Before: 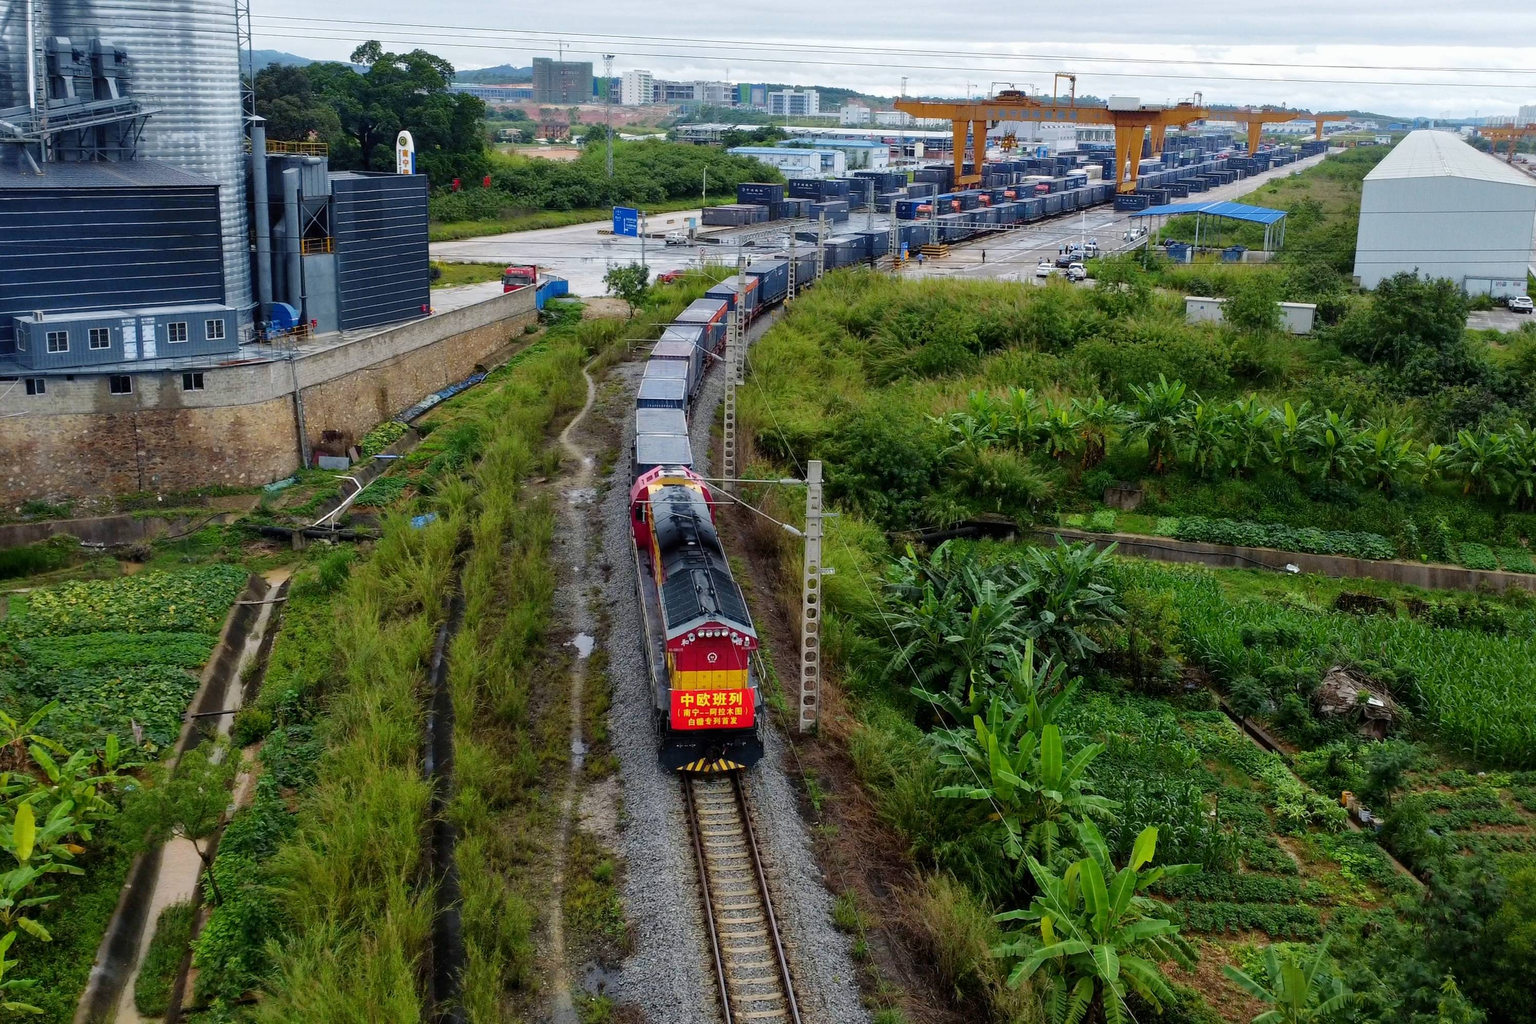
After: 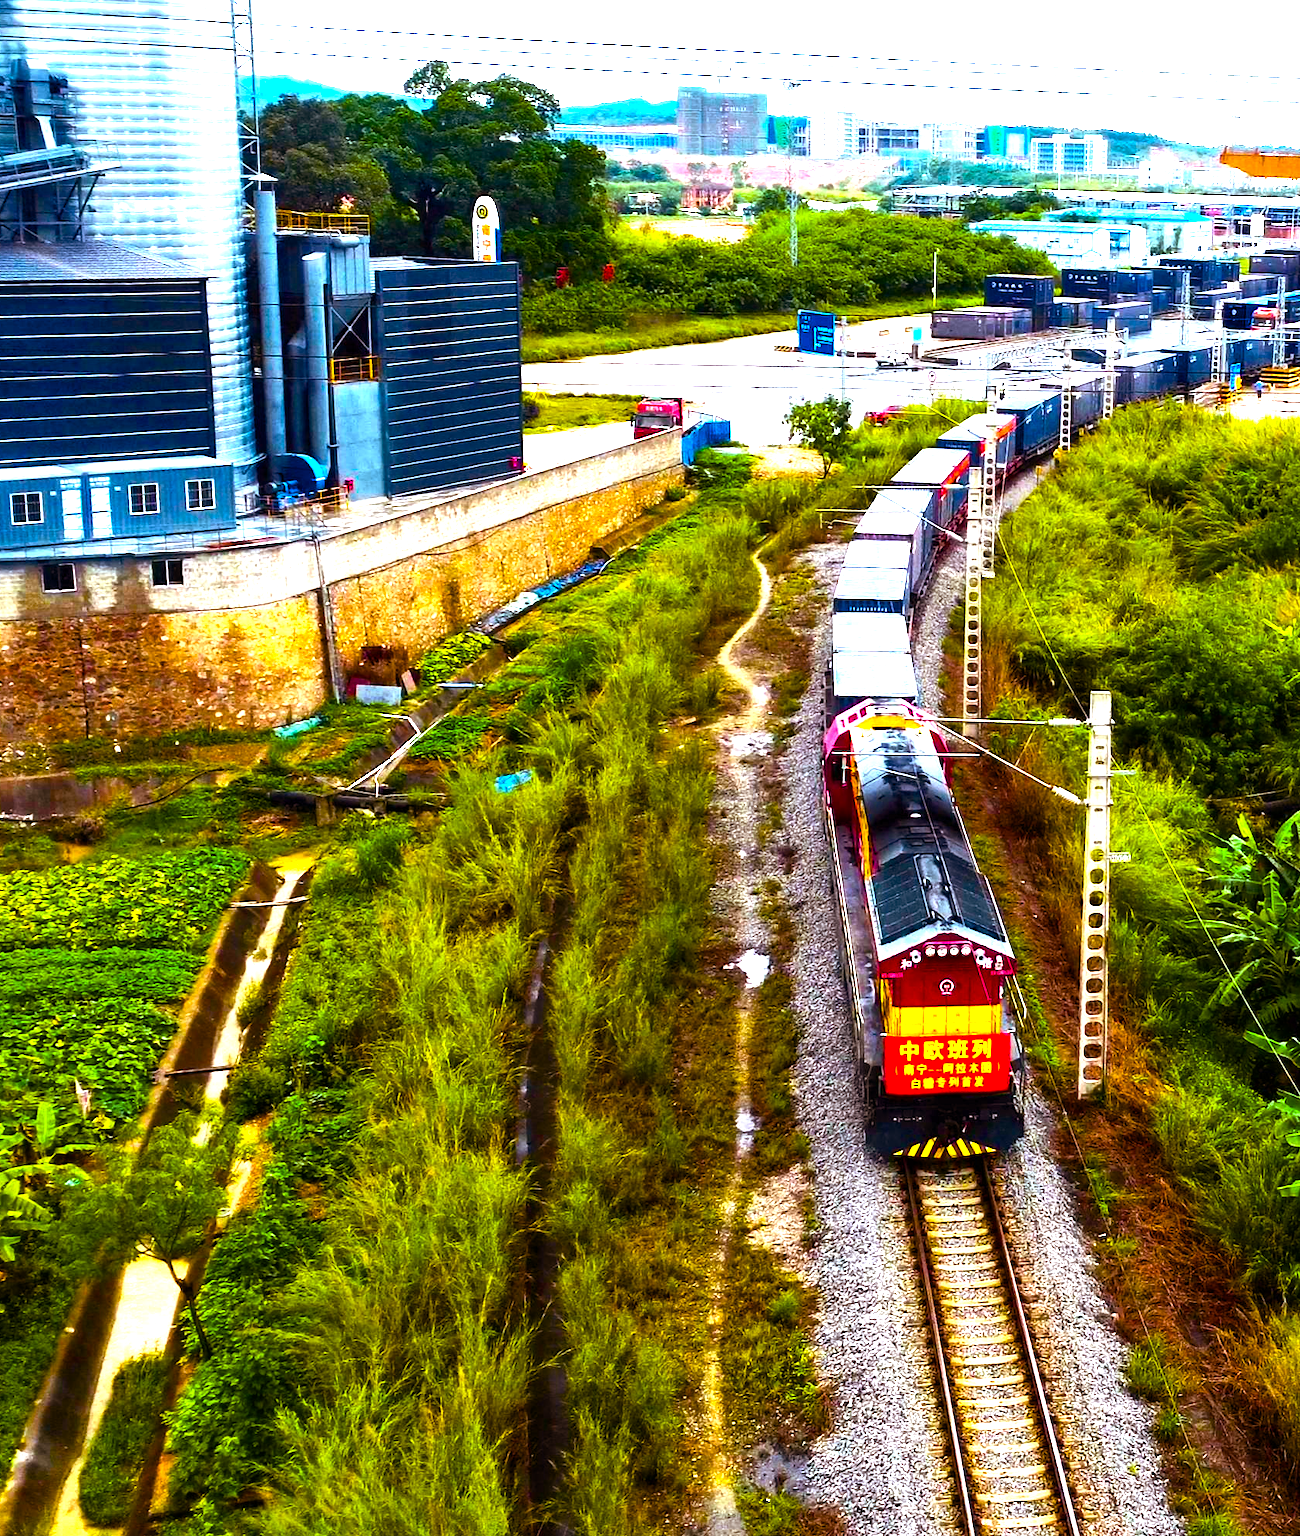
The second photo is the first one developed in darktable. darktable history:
crop: left 5.325%, right 38.272%
color balance rgb: shadows lift › chroma 9.574%, shadows lift › hue 46.54°, linear chroma grading › global chroma 39.518%, perceptual saturation grading › global saturation 45.568%, perceptual saturation grading › highlights -25.68%, perceptual saturation grading › shadows 49.543%, perceptual brilliance grading › global brilliance 29.904%, perceptual brilliance grading › highlights 50.053%, perceptual brilliance grading › mid-tones 51.074%, perceptual brilliance grading › shadows -21.639%, global vibrance 20%
